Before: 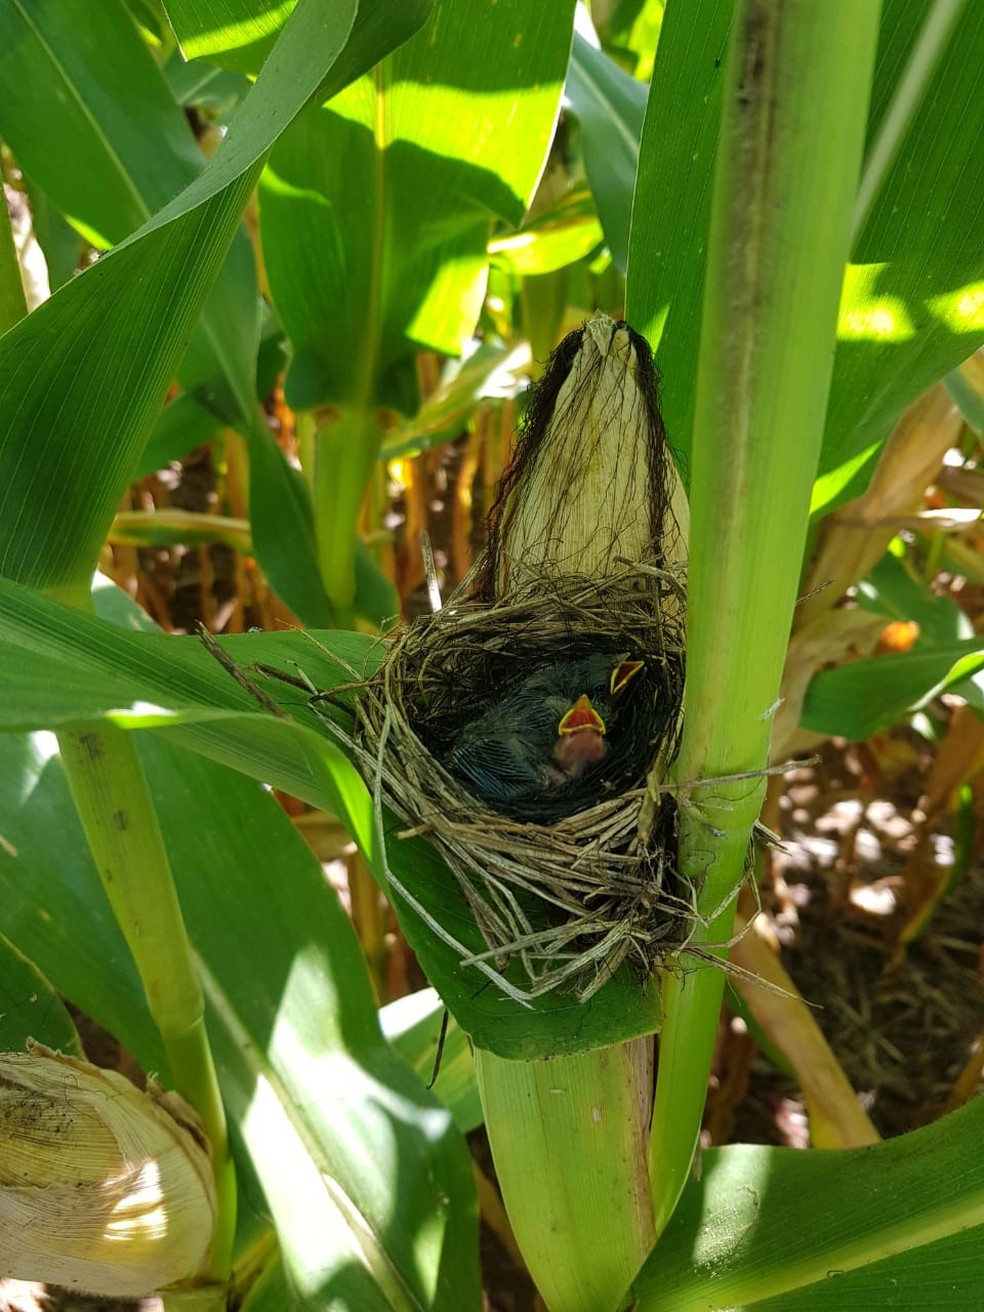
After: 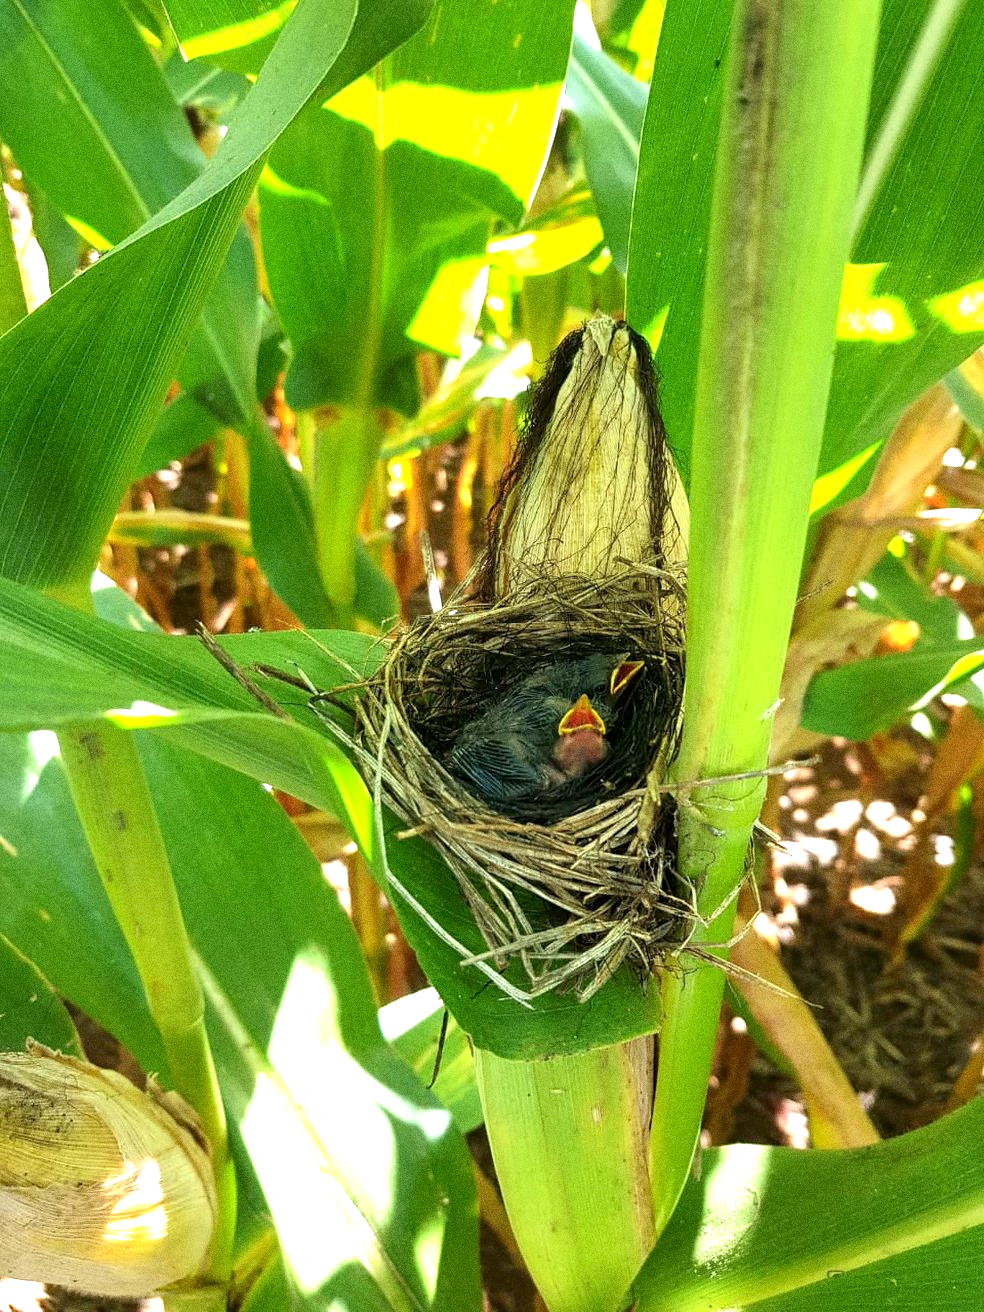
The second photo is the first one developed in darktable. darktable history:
grain: coarseness 0.09 ISO, strength 40%
exposure: black level correction 0.001, exposure 1.3 EV, compensate highlight preservation false
